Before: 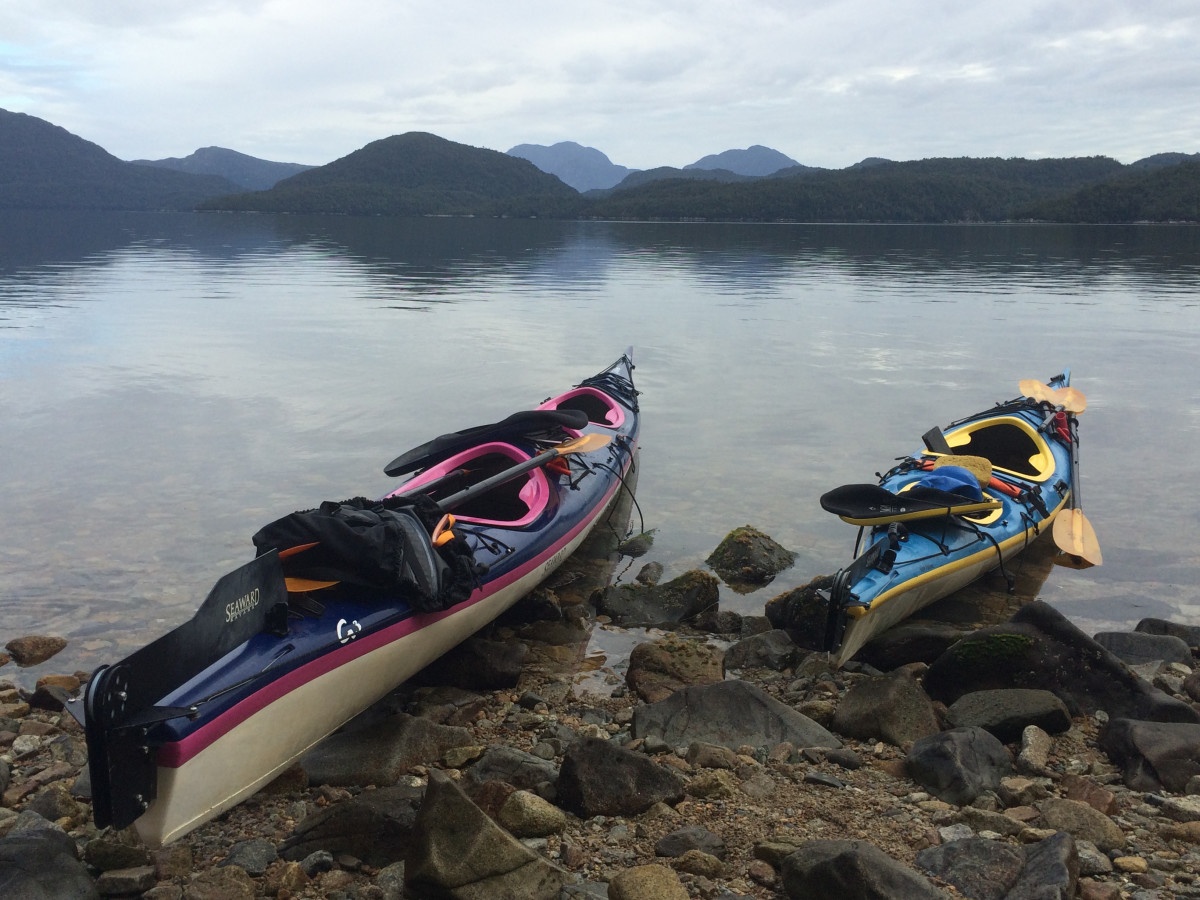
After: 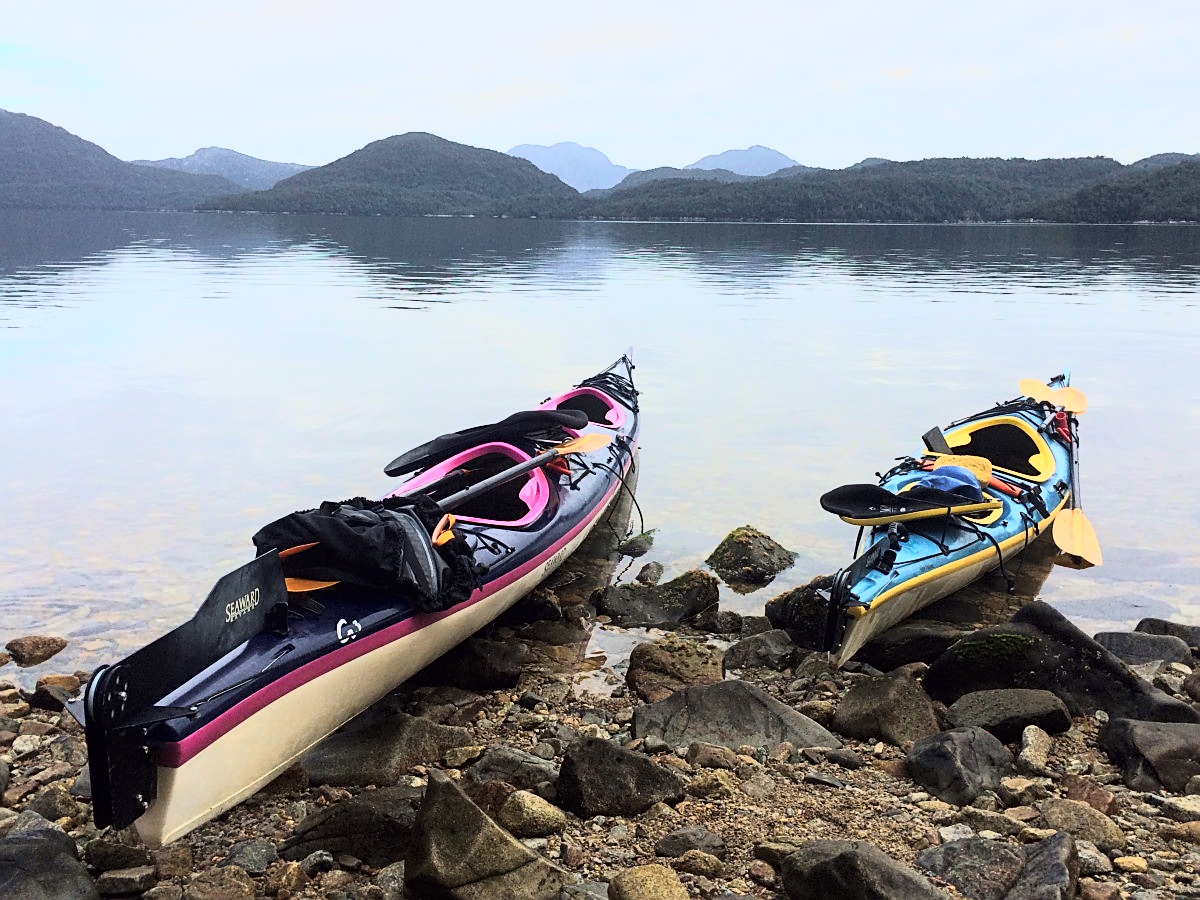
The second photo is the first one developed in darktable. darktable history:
sharpen: on, module defaults
tone curve: curves: ch0 [(0.013, 0) (0.061, 0.068) (0.239, 0.256) (0.502, 0.505) (0.683, 0.676) (0.761, 0.773) (0.858, 0.858) (0.987, 0.945)]; ch1 [(0, 0) (0.172, 0.123) (0.304, 0.267) (0.414, 0.395) (0.472, 0.473) (0.502, 0.508) (0.521, 0.528) (0.583, 0.595) (0.654, 0.673) (0.728, 0.761) (1, 1)]; ch2 [(0, 0) (0.411, 0.424) (0.485, 0.476) (0.502, 0.502) (0.553, 0.557) (0.57, 0.576) (1, 1)], color space Lab, independent channels, preserve colors none
base curve: curves: ch0 [(0, 0) (0.007, 0.004) (0.027, 0.03) (0.046, 0.07) (0.207, 0.54) (0.442, 0.872) (0.673, 0.972) (1, 1)]
